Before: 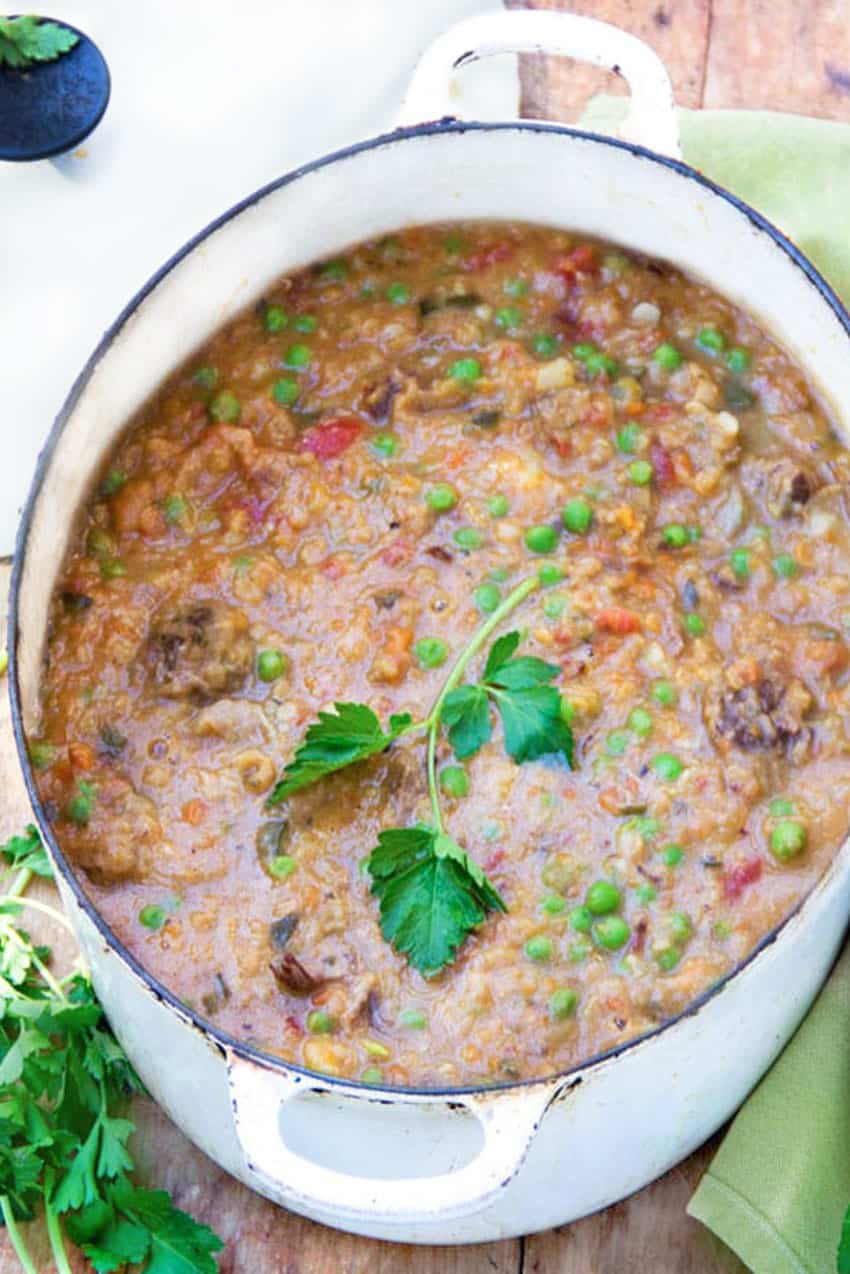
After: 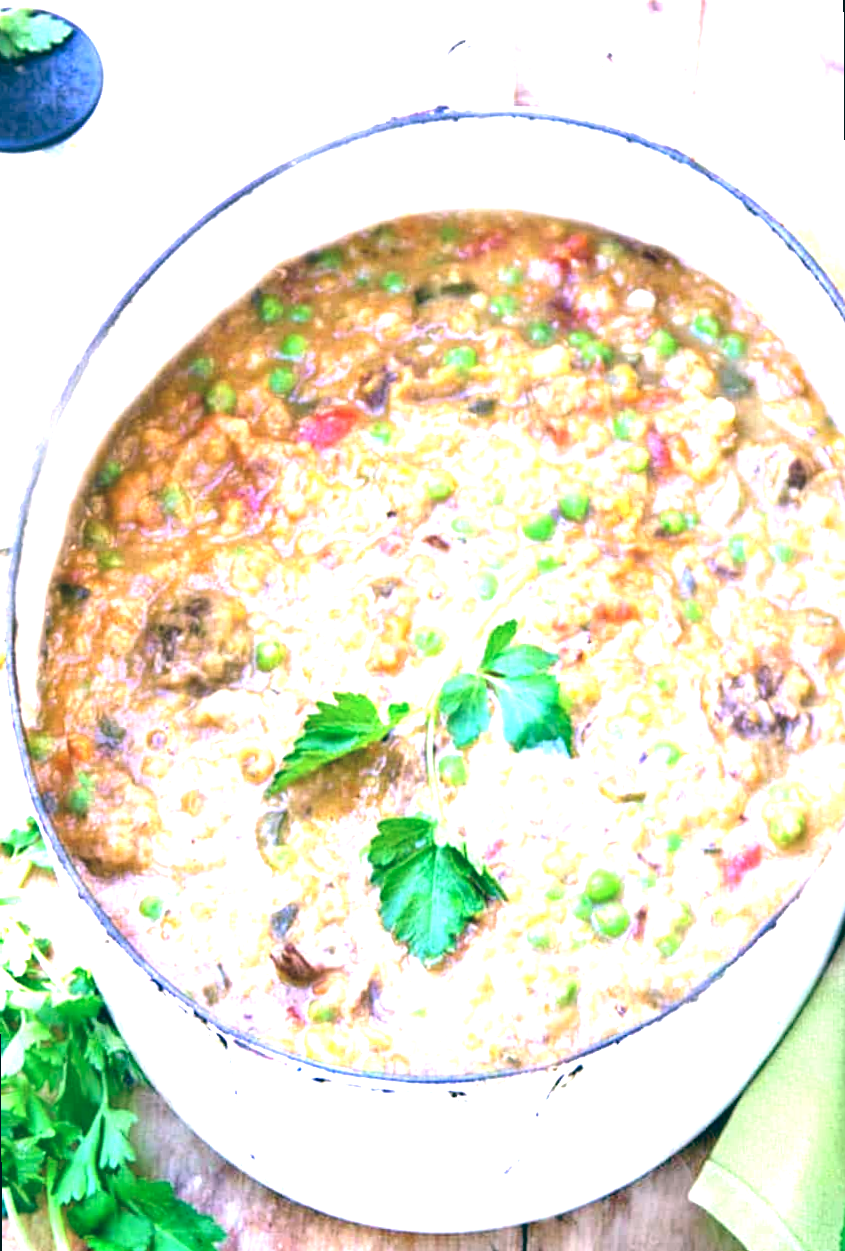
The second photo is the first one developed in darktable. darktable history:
white balance: red 0.948, green 1.02, blue 1.176
color balance: lift [1.005, 0.99, 1.007, 1.01], gamma [1, 0.979, 1.011, 1.021], gain [0.923, 1.098, 1.025, 0.902], input saturation 90.45%, contrast 7.73%, output saturation 105.91%
exposure: black level correction 0, exposure 1.388 EV, compensate exposure bias true, compensate highlight preservation false
rotate and perspective: rotation -0.45°, automatic cropping original format, crop left 0.008, crop right 0.992, crop top 0.012, crop bottom 0.988
